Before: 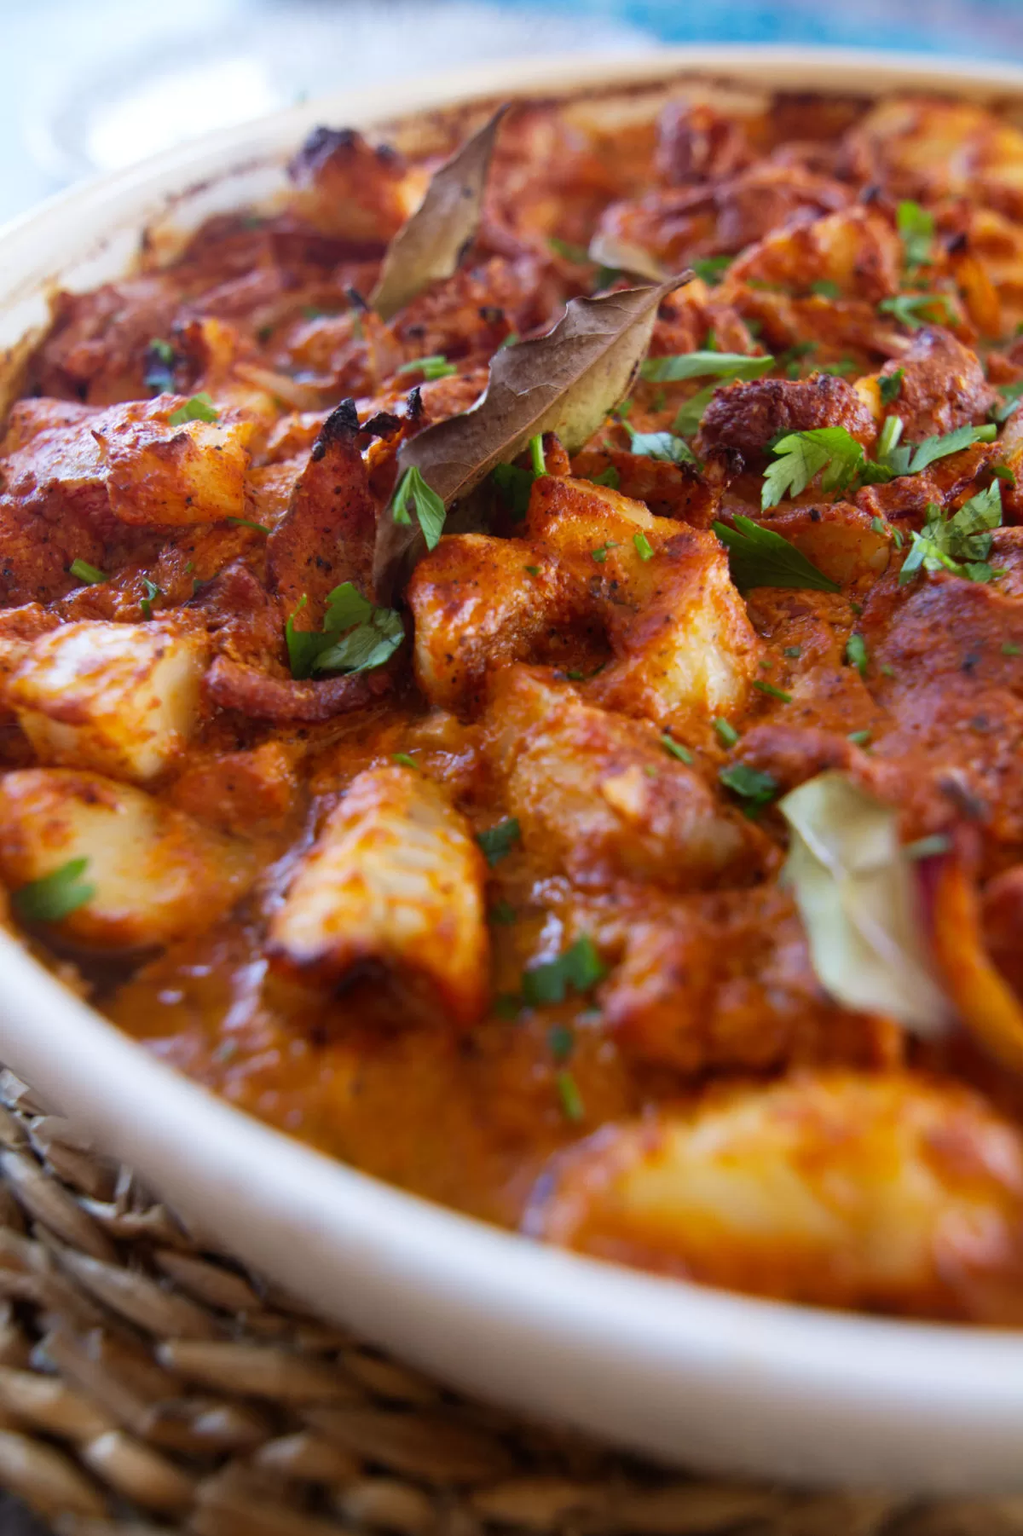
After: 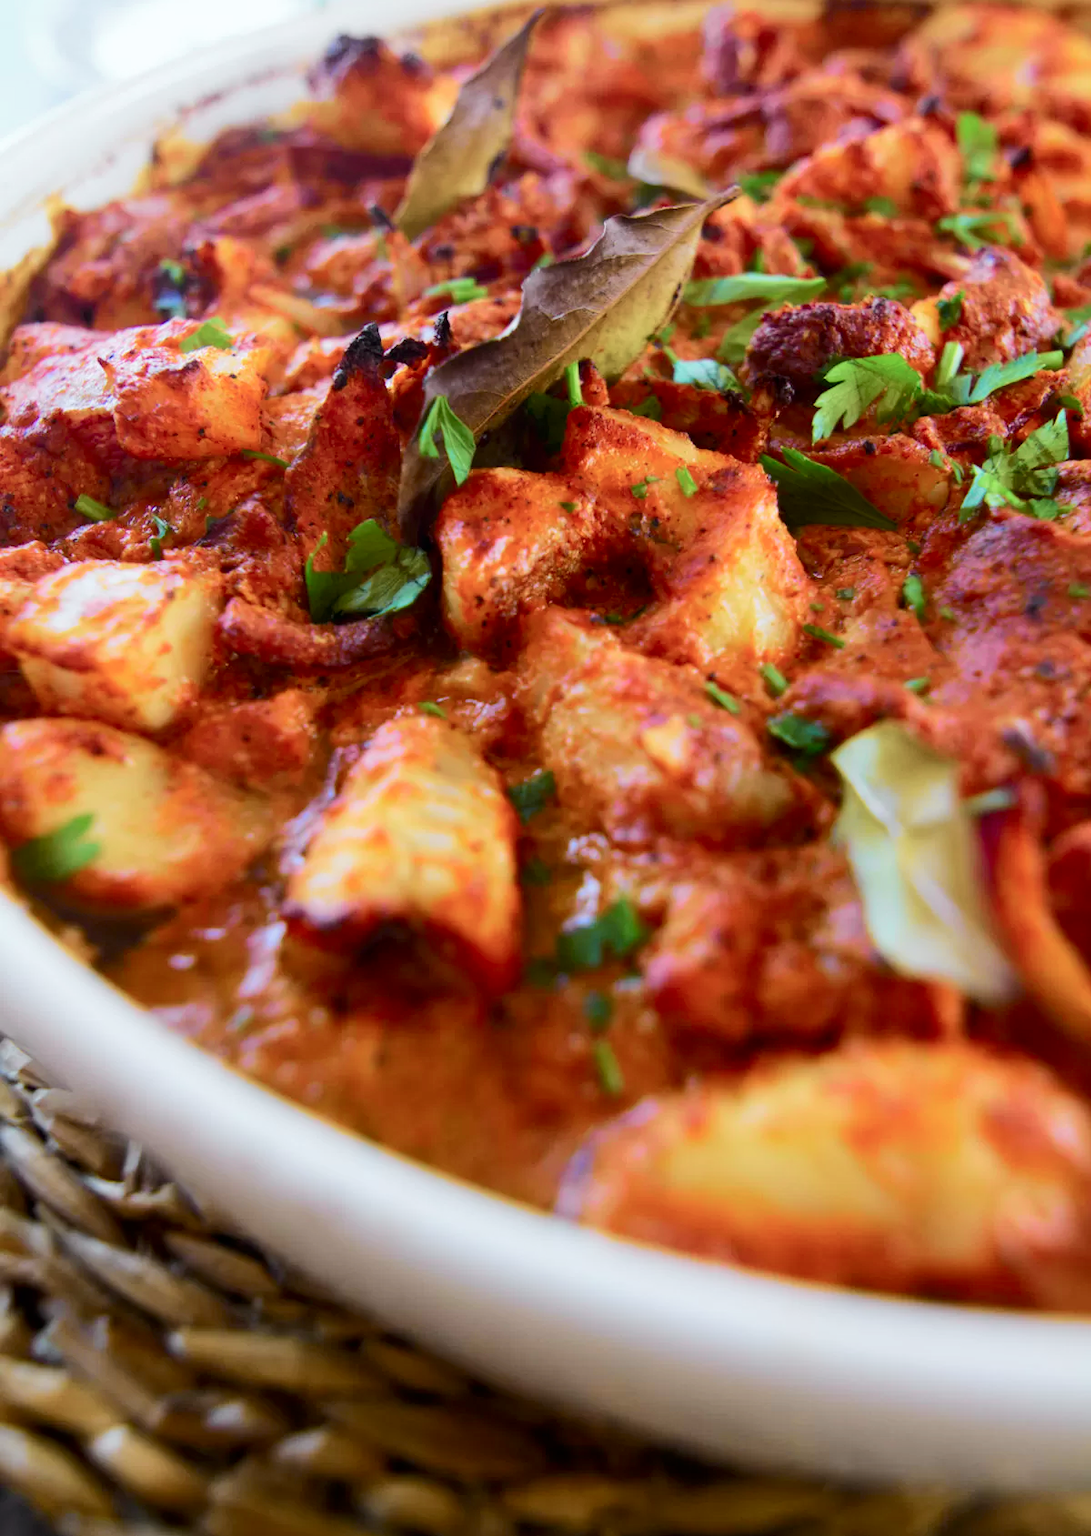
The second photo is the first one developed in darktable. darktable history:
tone curve: curves: ch0 [(0, 0) (0.037, 0.011) (0.131, 0.108) (0.279, 0.279) (0.476, 0.554) (0.617, 0.693) (0.704, 0.77) (0.813, 0.852) (0.916, 0.924) (1, 0.993)]; ch1 [(0, 0) (0.318, 0.278) (0.444, 0.427) (0.493, 0.492) (0.508, 0.502) (0.534, 0.529) (0.562, 0.563) (0.626, 0.662) (0.746, 0.764) (1, 1)]; ch2 [(0, 0) (0.316, 0.292) (0.381, 0.37) (0.423, 0.448) (0.476, 0.492) (0.502, 0.498) (0.522, 0.518) (0.533, 0.532) (0.586, 0.631) (0.634, 0.663) (0.7, 0.7) (0.861, 0.808) (1, 0.951)], color space Lab, independent channels, preserve colors none
white balance: red 0.982, blue 1.018
velvia: on, module defaults
crop and rotate: top 6.25%
